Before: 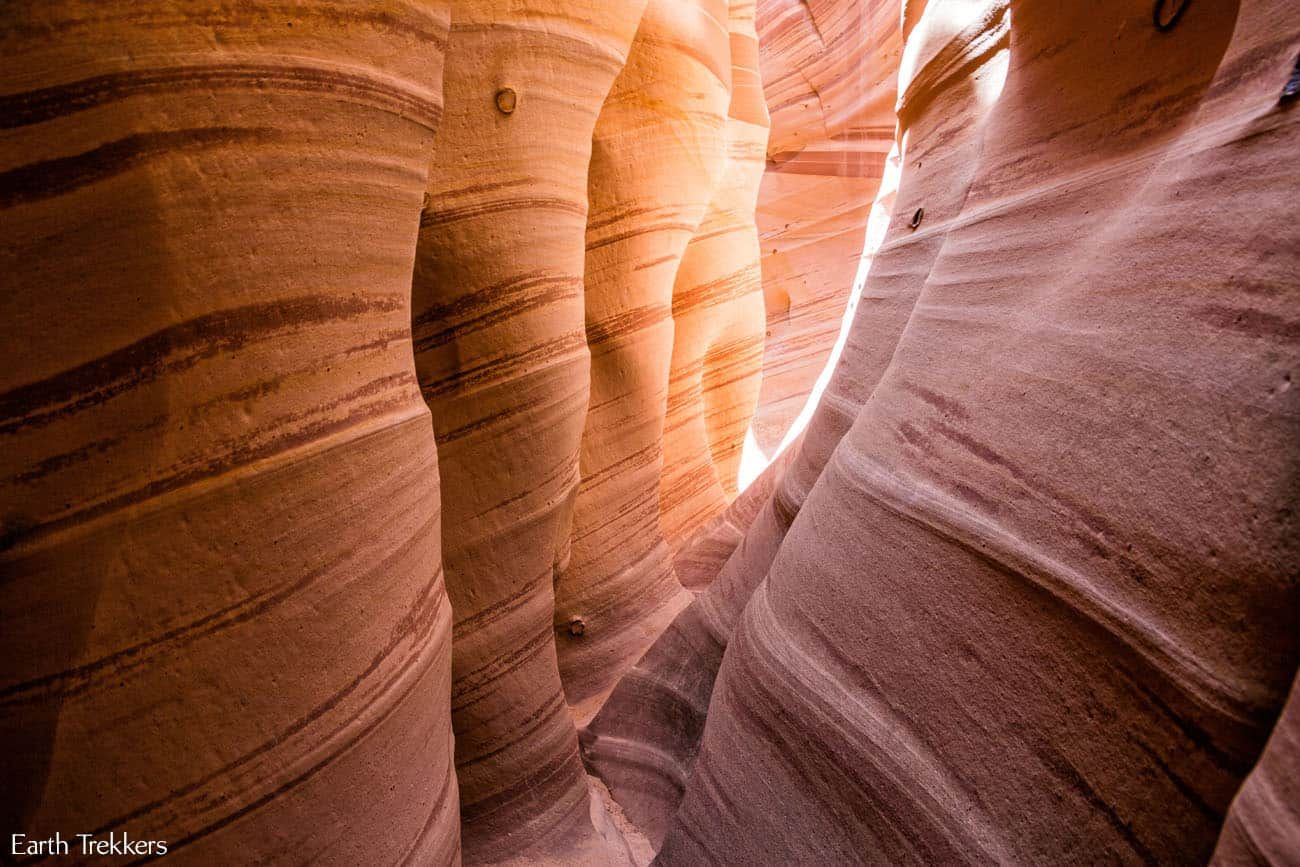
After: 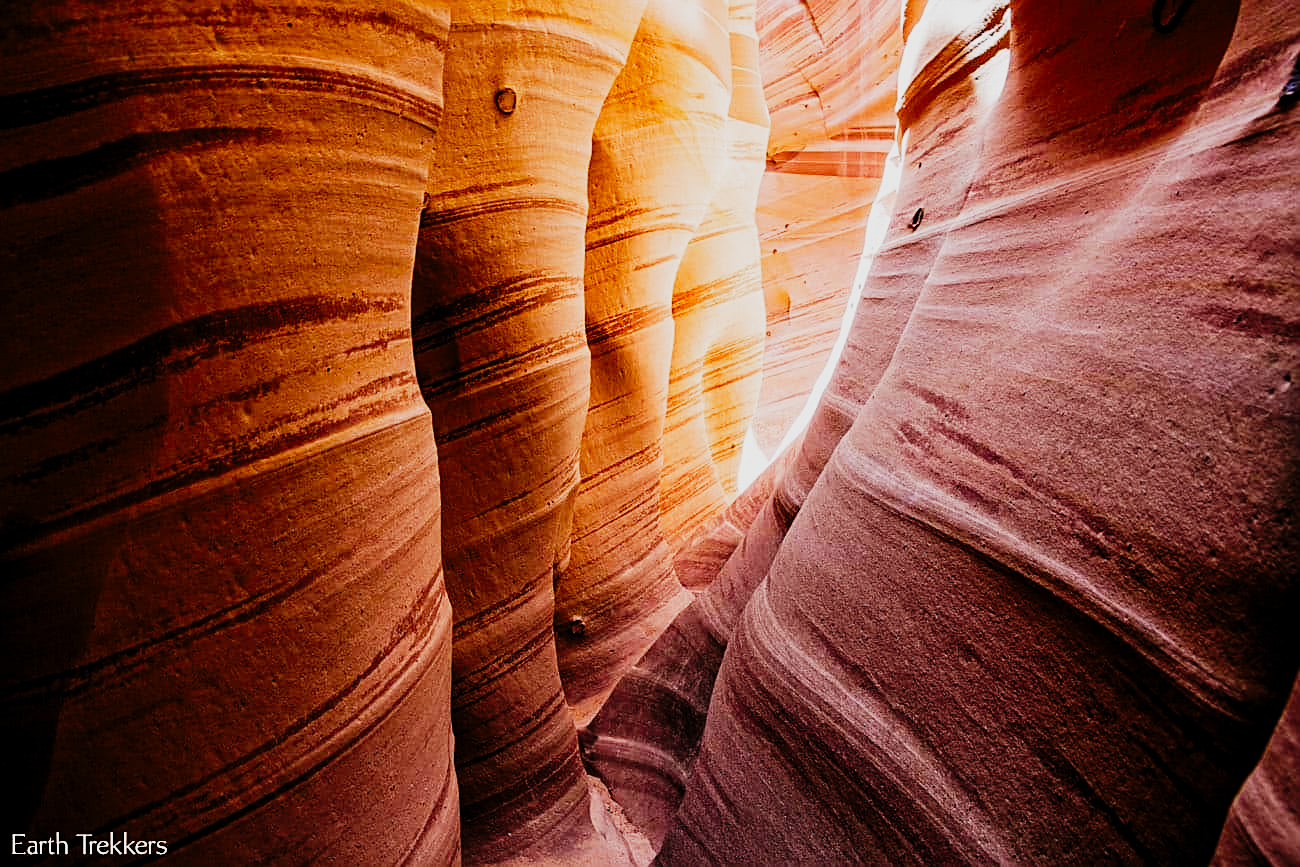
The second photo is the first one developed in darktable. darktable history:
tone curve: curves: ch0 [(0, 0) (0.003, 0.002) (0.011, 0.006) (0.025, 0.014) (0.044, 0.02) (0.069, 0.027) (0.1, 0.036) (0.136, 0.05) (0.177, 0.081) (0.224, 0.118) (0.277, 0.183) (0.335, 0.262) (0.399, 0.351) (0.468, 0.456) (0.543, 0.571) (0.623, 0.692) (0.709, 0.795) (0.801, 0.88) (0.898, 0.948) (1, 1)], preserve colors none
sharpen: on, module defaults
filmic rgb: black relative exposure -7.65 EV, white relative exposure 4.56 EV, hardness 3.61, preserve chrominance no, color science v4 (2020), contrast in shadows soft
